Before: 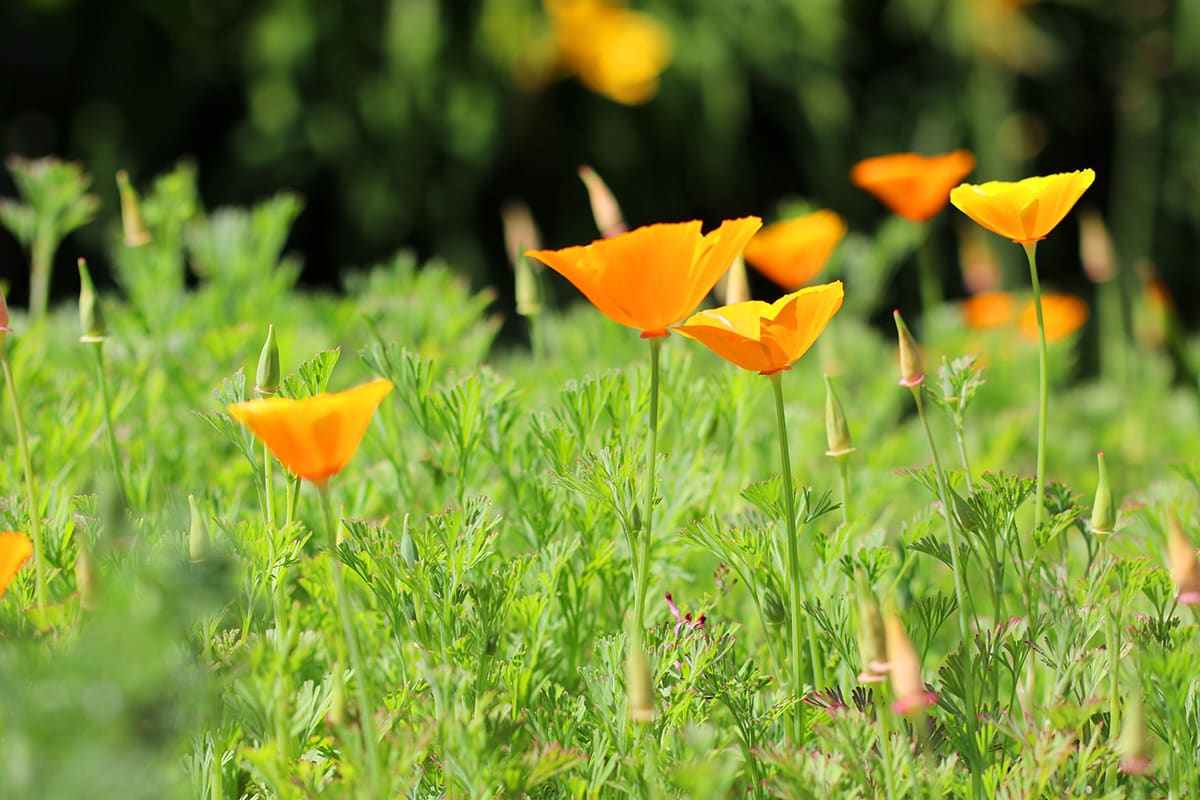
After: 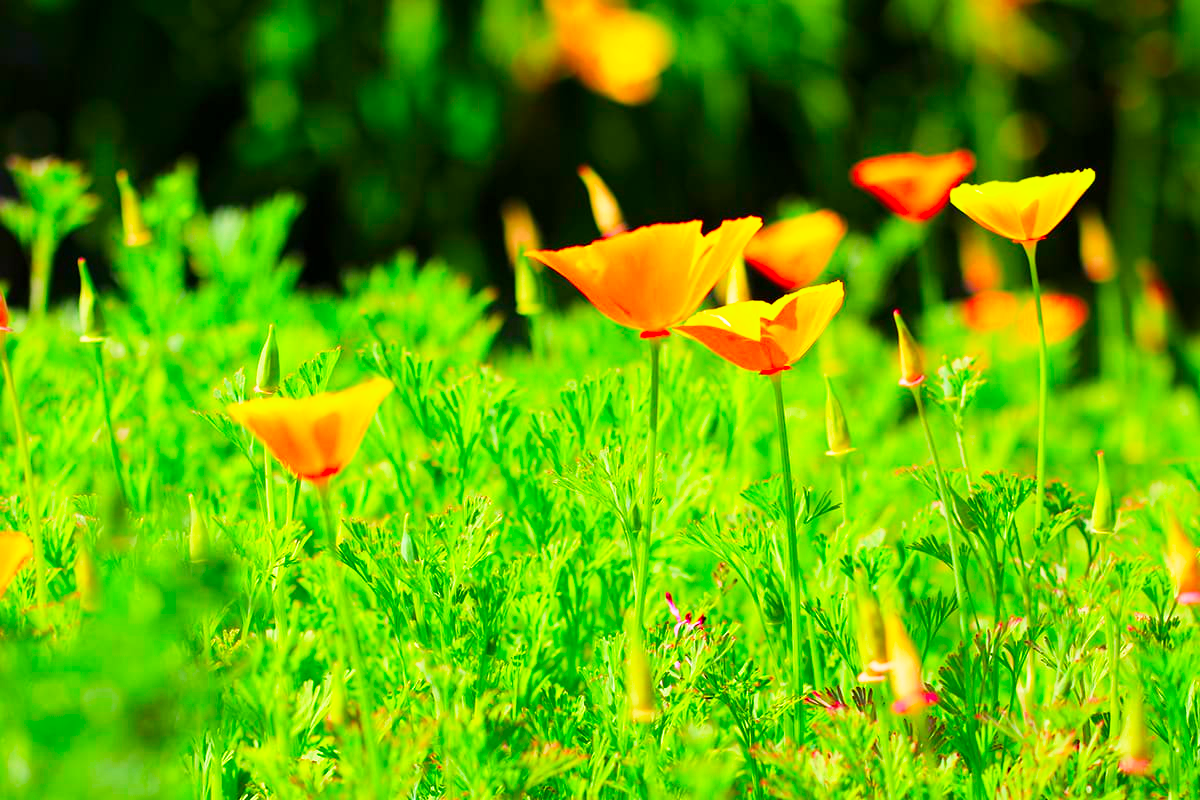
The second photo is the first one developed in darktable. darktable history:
color contrast: green-magenta contrast 1.69, blue-yellow contrast 1.49
base curve: curves: ch0 [(0, 0) (0.579, 0.807) (1, 1)], preserve colors none
color balance rgb: perceptual saturation grading › global saturation 25%, global vibrance 20%
